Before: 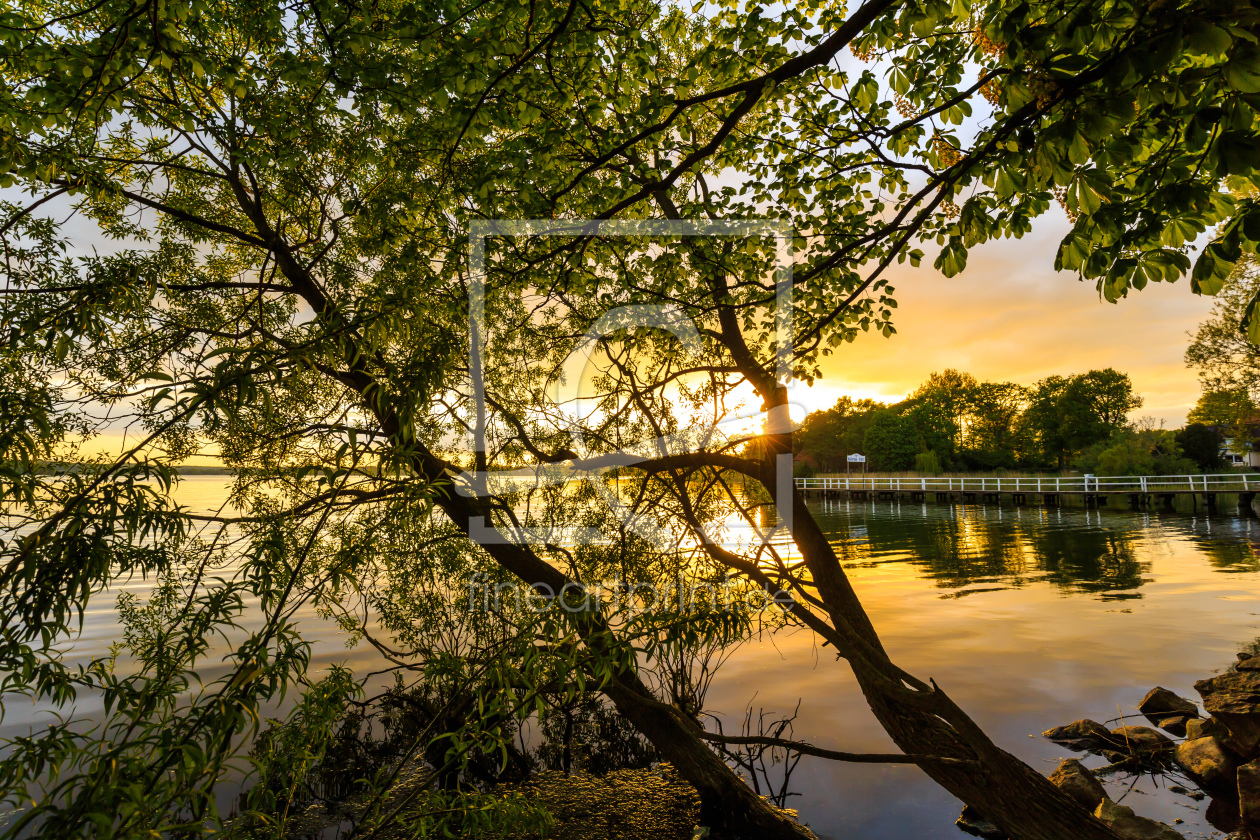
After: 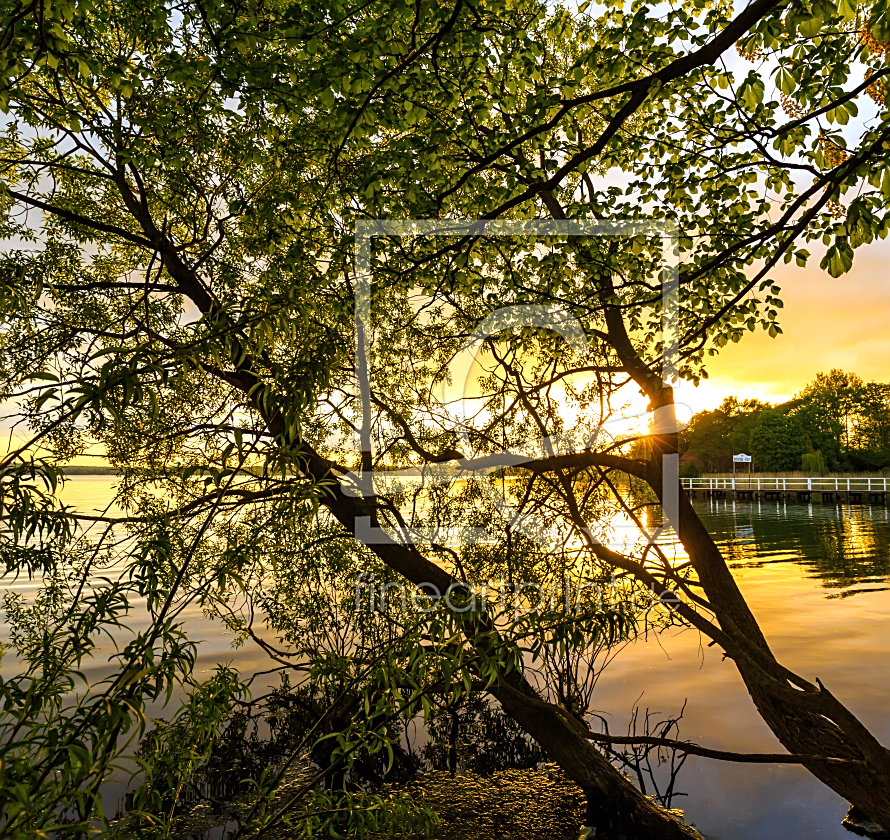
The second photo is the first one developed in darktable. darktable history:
crop and rotate: left 9.076%, right 20.224%
sharpen: on, module defaults
exposure: exposure 0.202 EV, compensate highlight preservation false
